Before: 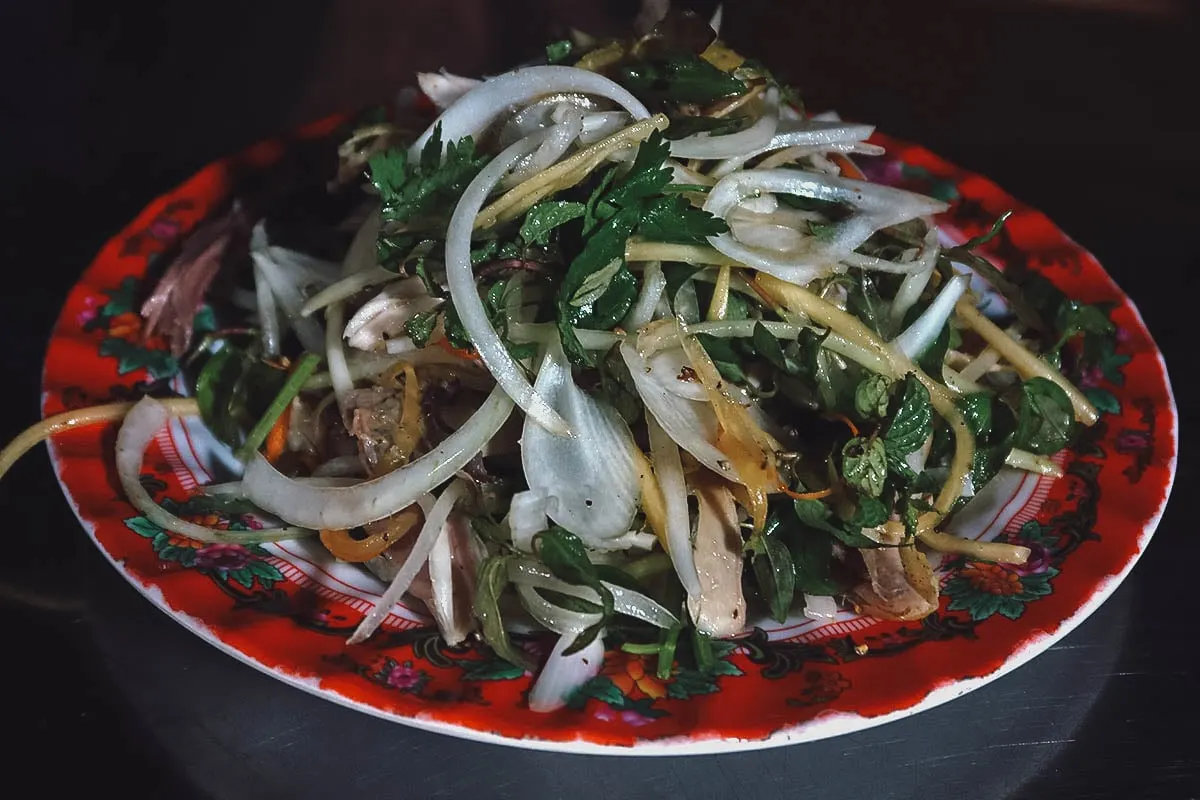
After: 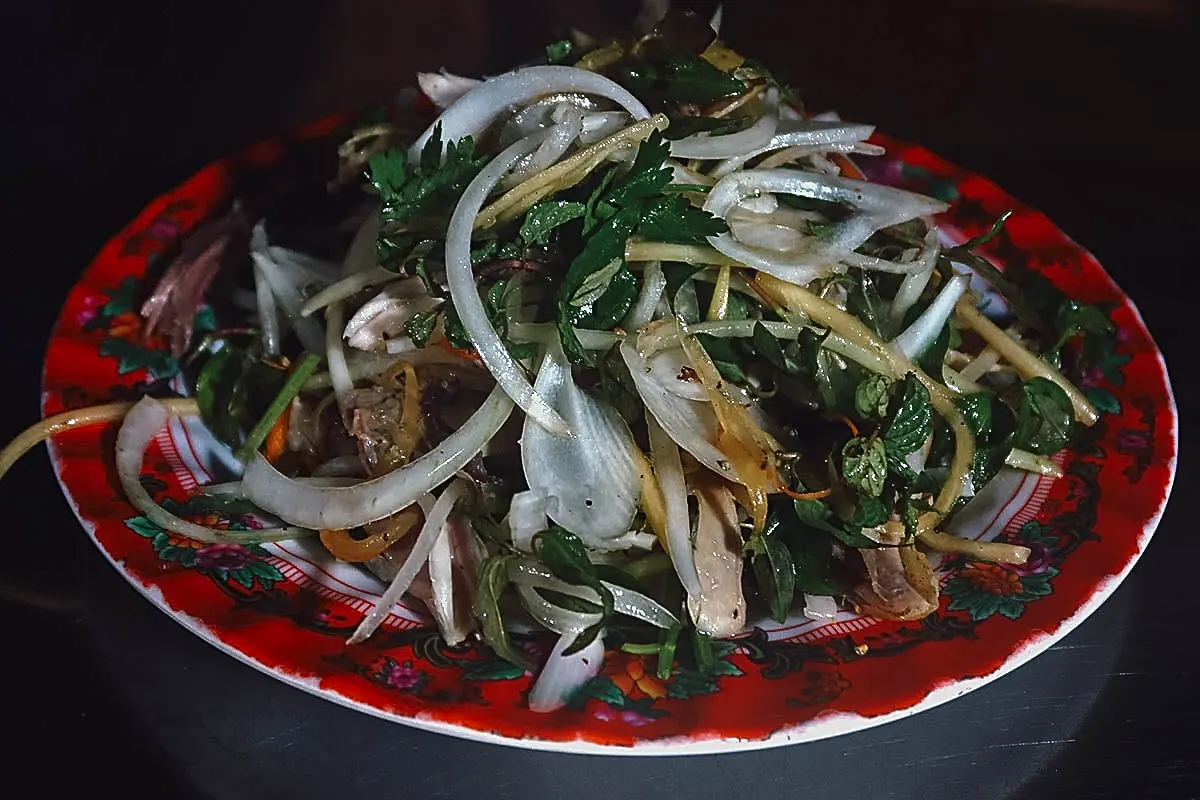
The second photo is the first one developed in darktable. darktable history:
contrast brightness saturation: brightness -0.09
bloom: size 16%, threshold 98%, strength 20%
sharpen: on, module defaults
